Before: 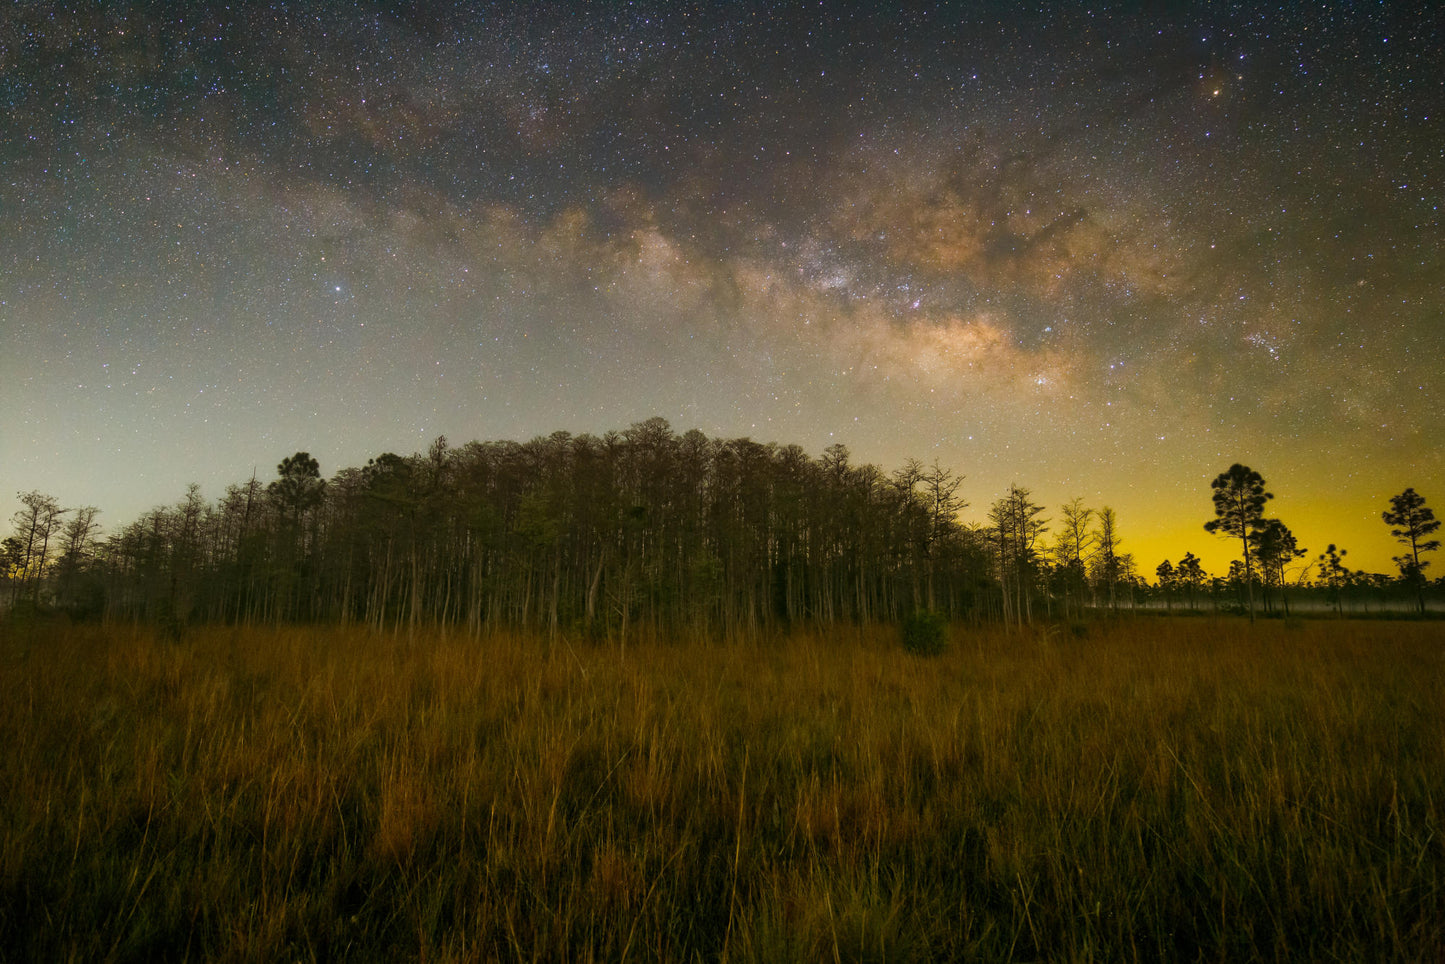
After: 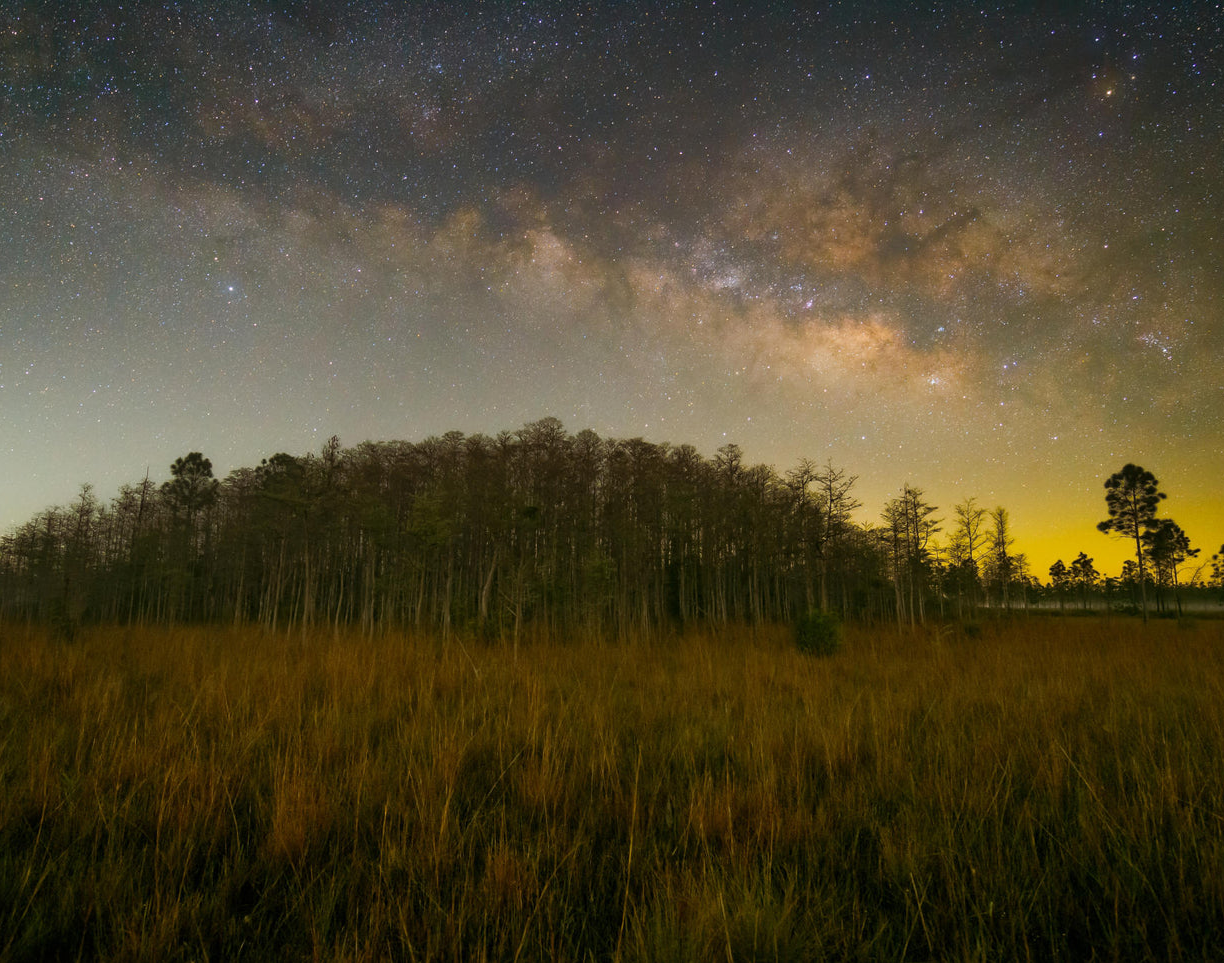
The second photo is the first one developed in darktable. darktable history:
crop: left 7.447%, right 7.801%
tone equalizer: edges refinement/feathering 500, mask exposure compensation -1.57 EV, preserve details no
